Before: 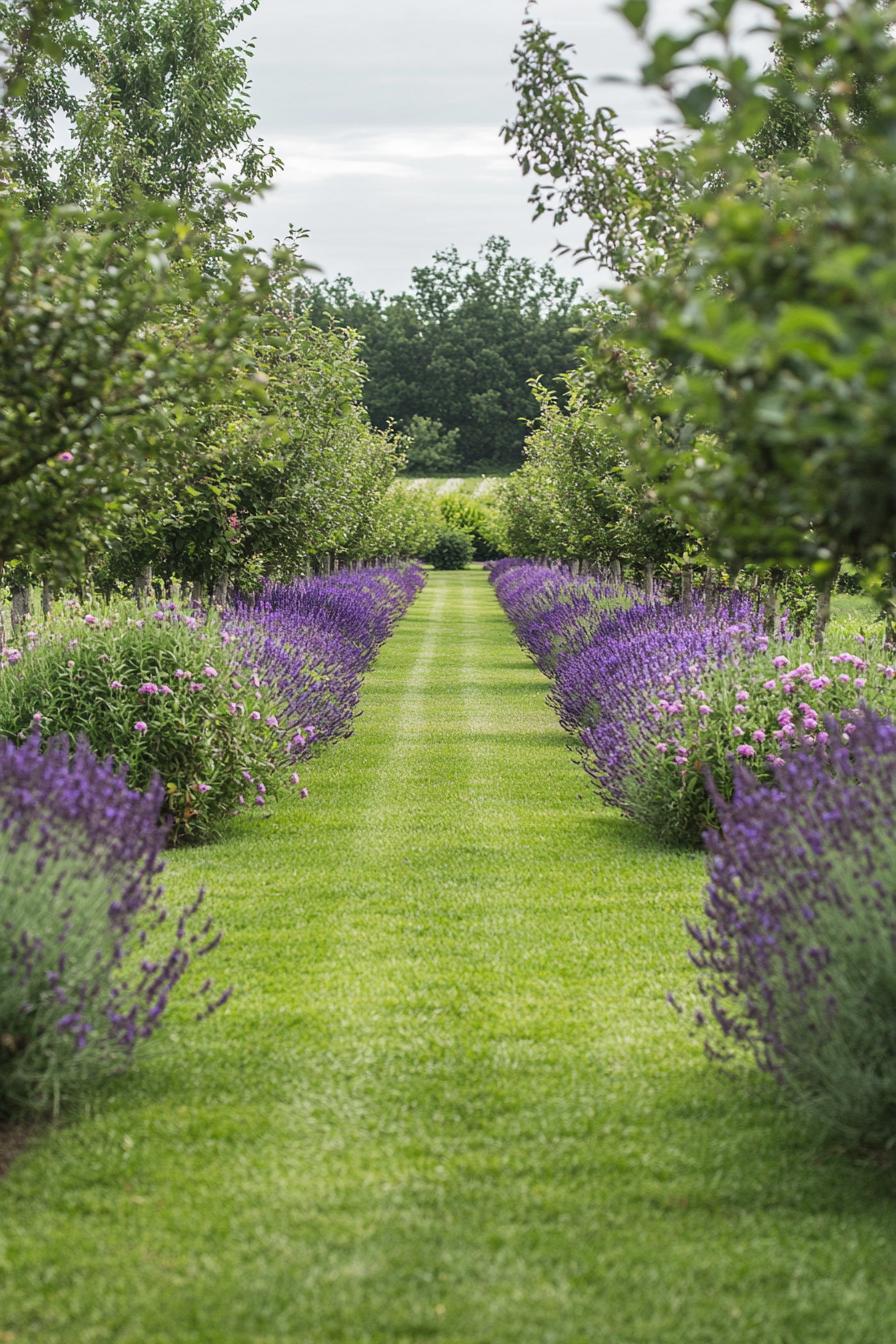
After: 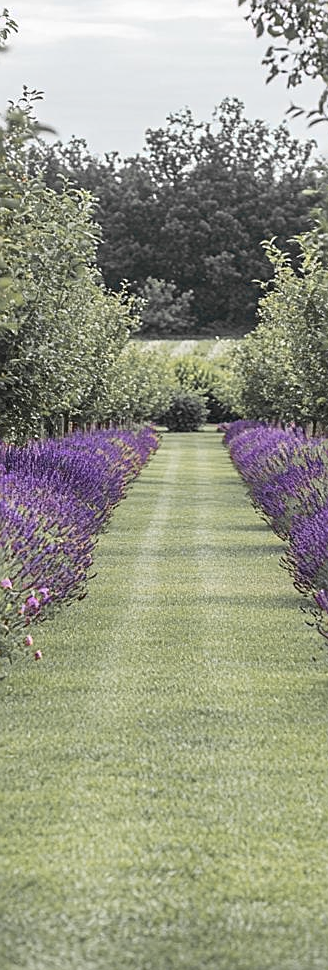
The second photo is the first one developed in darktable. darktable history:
sharpen: on, module defaults
crop and rotate: left 29.732%, top 10.272%, right 33.627%, bottom 17.487%
contrast equalizer: y [[0.514, 0.573, 0.581, 0.508, 0.5, 0.5], [0.5 ×6], [0.5 ×6], [0 ×6], [0 ×6]], mix -0.307
contrast brightness saturation: saturation 0.183
color zones: curves: ch1 [(0, 0.679) (0.143, 0.647) (0.286, 0.261) (0.378, -0.011) (0.571, 0.396) (0.714, 0.399) (0.857, 0.406) (1, 0.679)]
